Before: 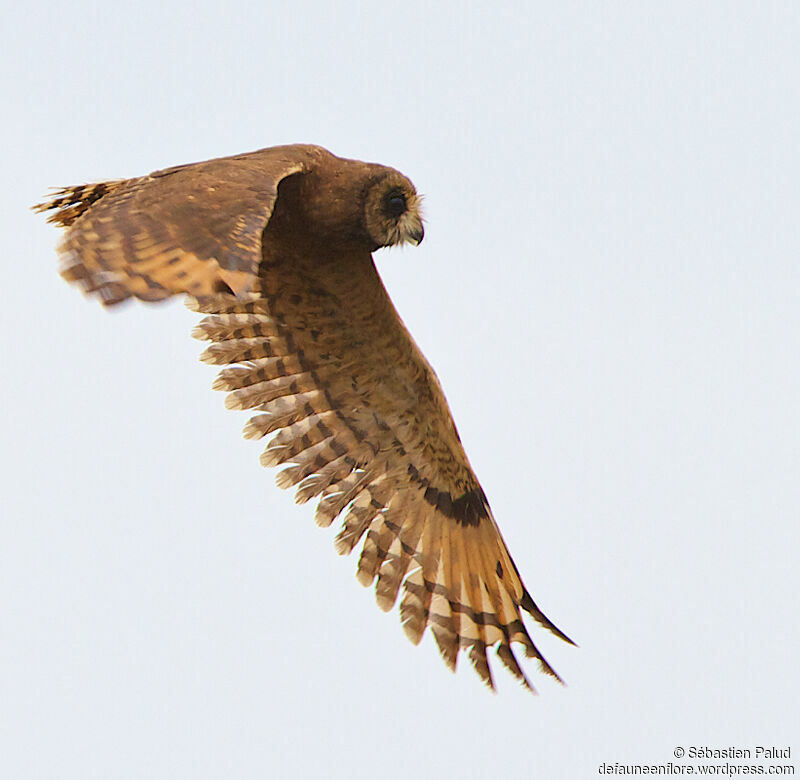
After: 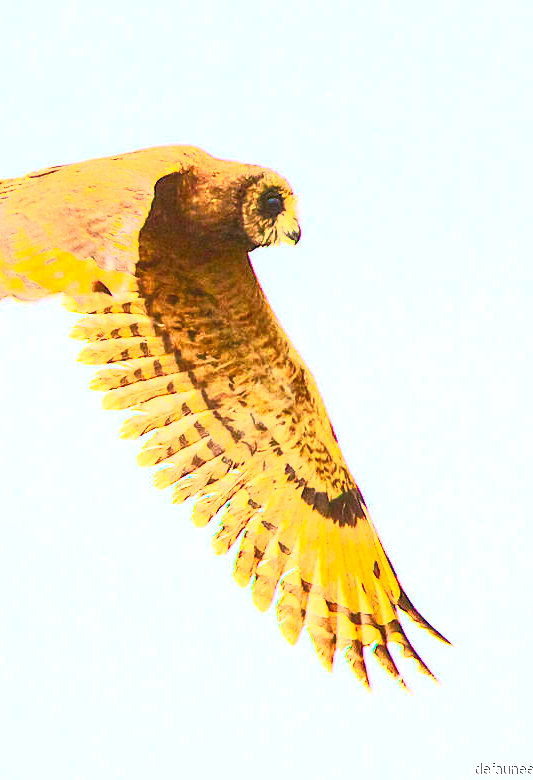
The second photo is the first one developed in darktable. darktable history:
contrast brightness saturation: contrast 0.984, brightness 0.991, saturation 0.995
crop and rotate: left 15.453%, right 17.913%
exposure: black level correction 0.001, exposure 1 EV, compensate highlight preservation false
tone equalizer: edges refinement/feathering 500, mask exposure compensation -1.57 EV, preserve details no
local contrast: detail 130%
